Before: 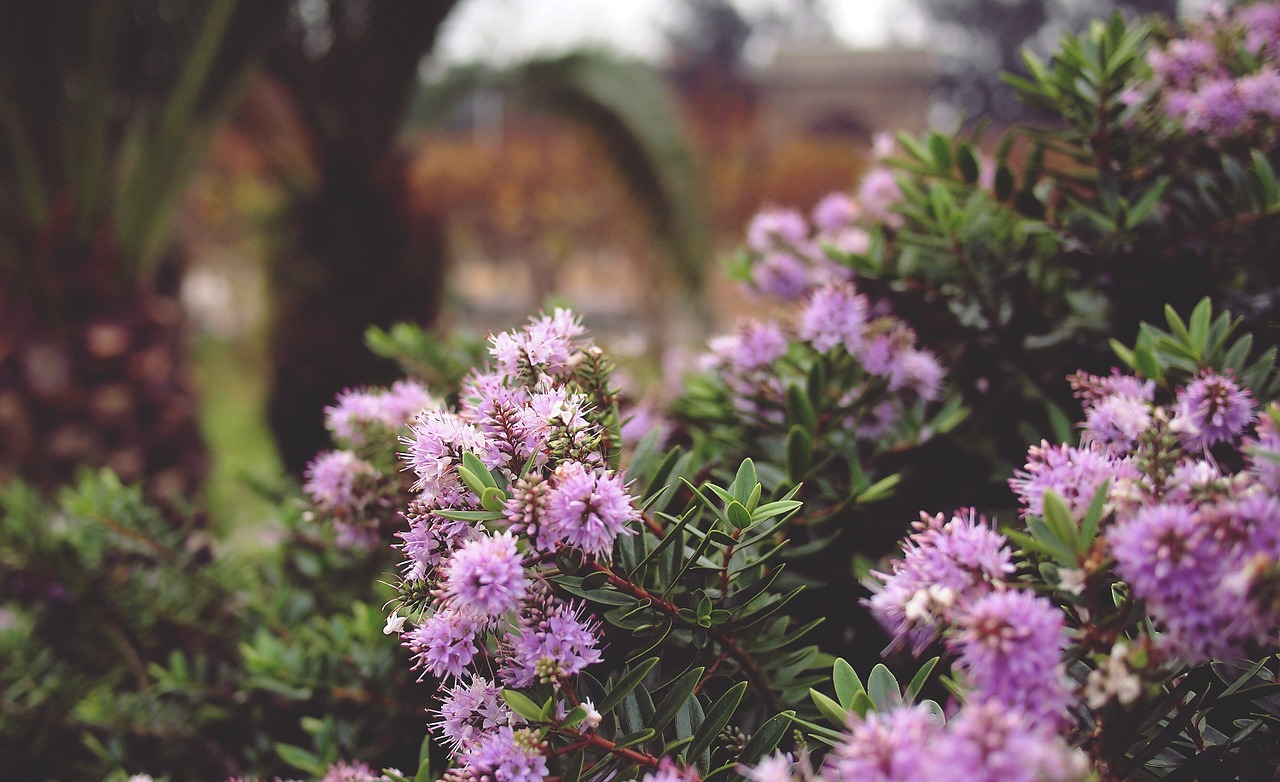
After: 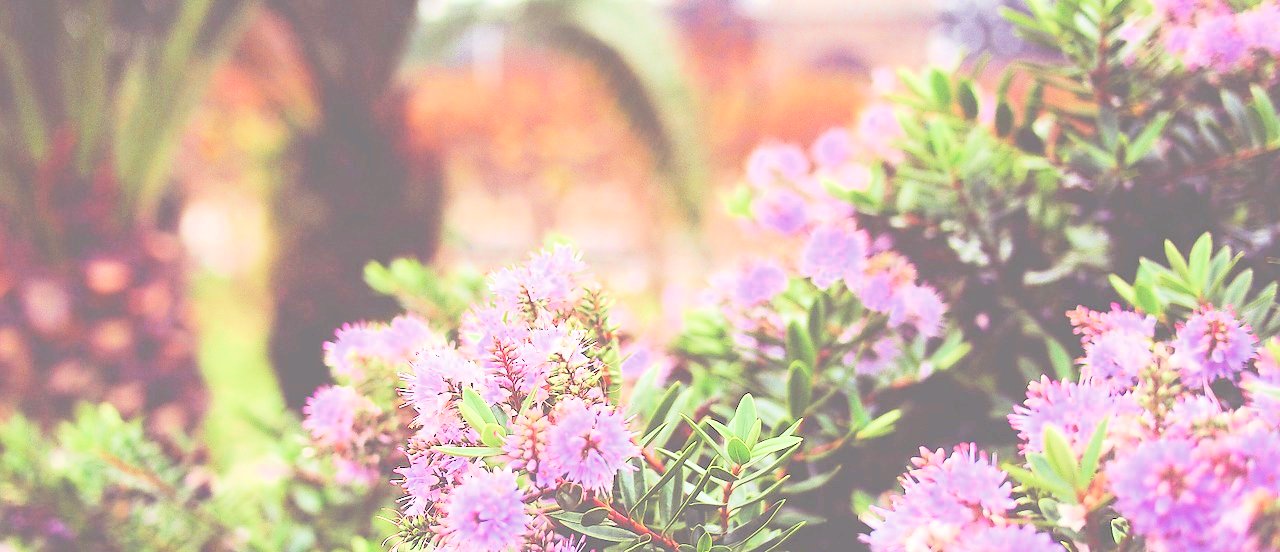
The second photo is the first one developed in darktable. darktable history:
filmic rgb: middle gray luminance 3.44%, black relative exposure -5.92 EV, white relative exposure 6.33 EV, threshold 6 EV, dynamic range scaling 22.4%, target black luminance 0%, hardness 2.33, latitude 45.85%, contrast 0.78, highlights saturation mix 100%, shadows ↔ highlights balance 0.033%, add noise in highlights 0, preserve chrominance max RGB, color science v3 (2019), use custom middle-gray values true, iterations of high-quality reconstruction 0, contrast in highlights soft, enable highlight reconstruction true
exposure: black level correction 0, exposure 1.198 EV, compensate exposure bias true, compensate highlight preservation false
crop and rotate: top 8.293%, bottom 20.996%
tone equalizer: -8 EV -0.75 EV, -7 EV -0.7 EV, -6 EV -0.6 EV, -5 EV -0.4 EV, -3 EV 0.4 EV, -2 EV 0.6 EV, -1 EV 0.7 EV, +0 EV 0.75 EV, edges refinement/feathering 500, mask exposure compensation -1.57 EV, preserve details no
